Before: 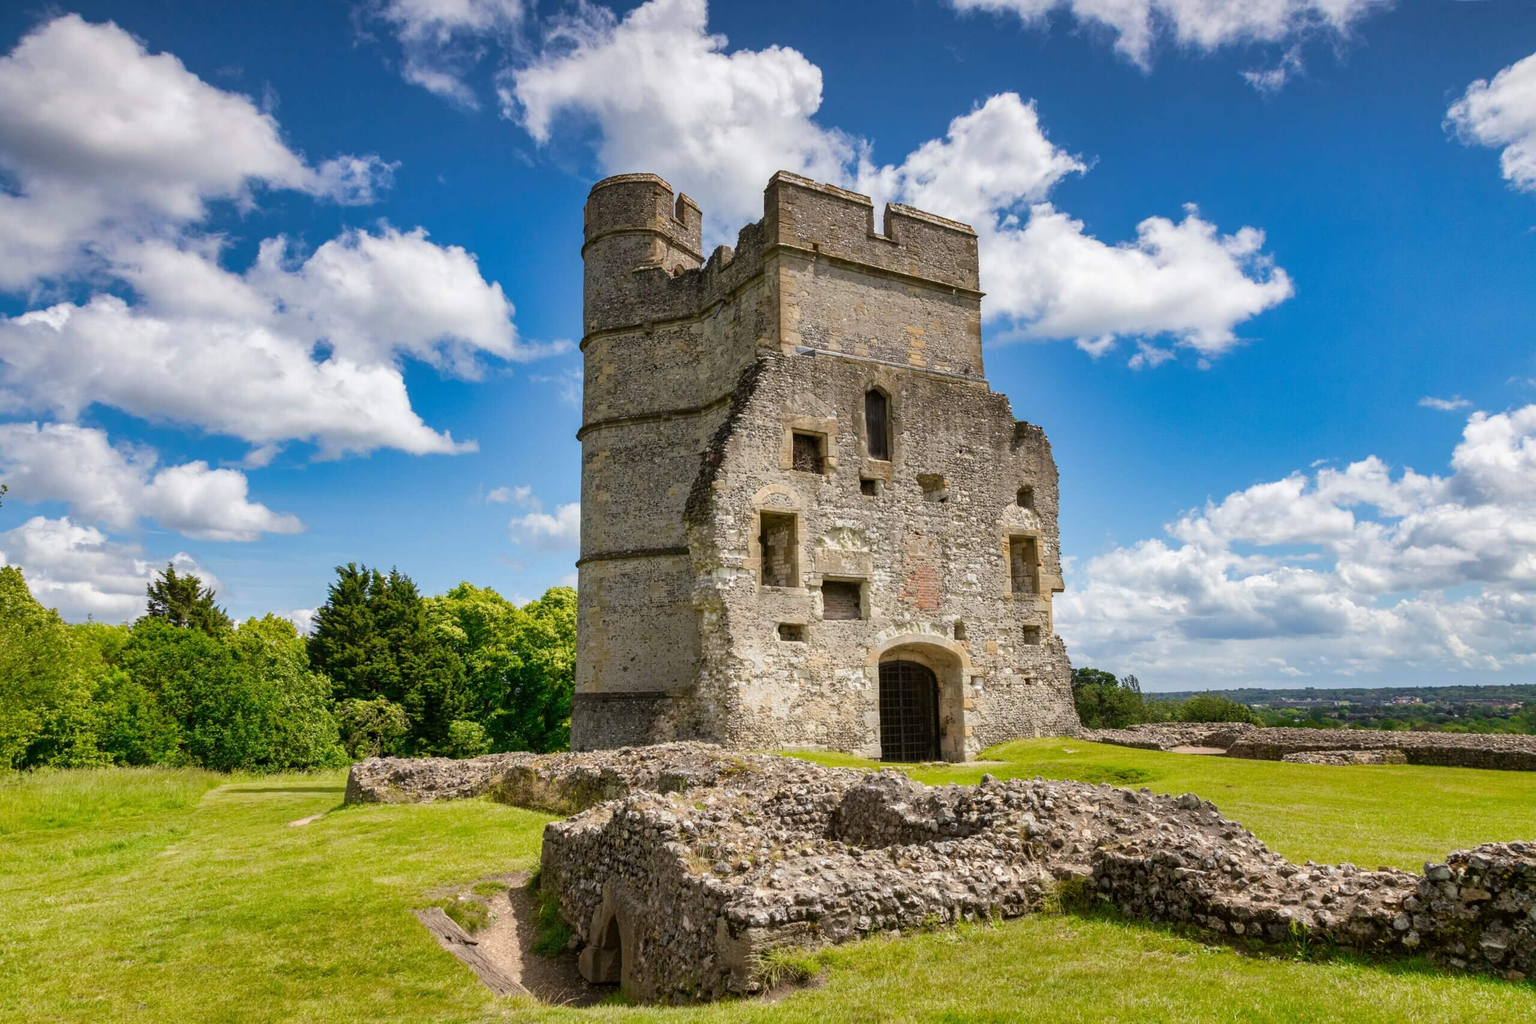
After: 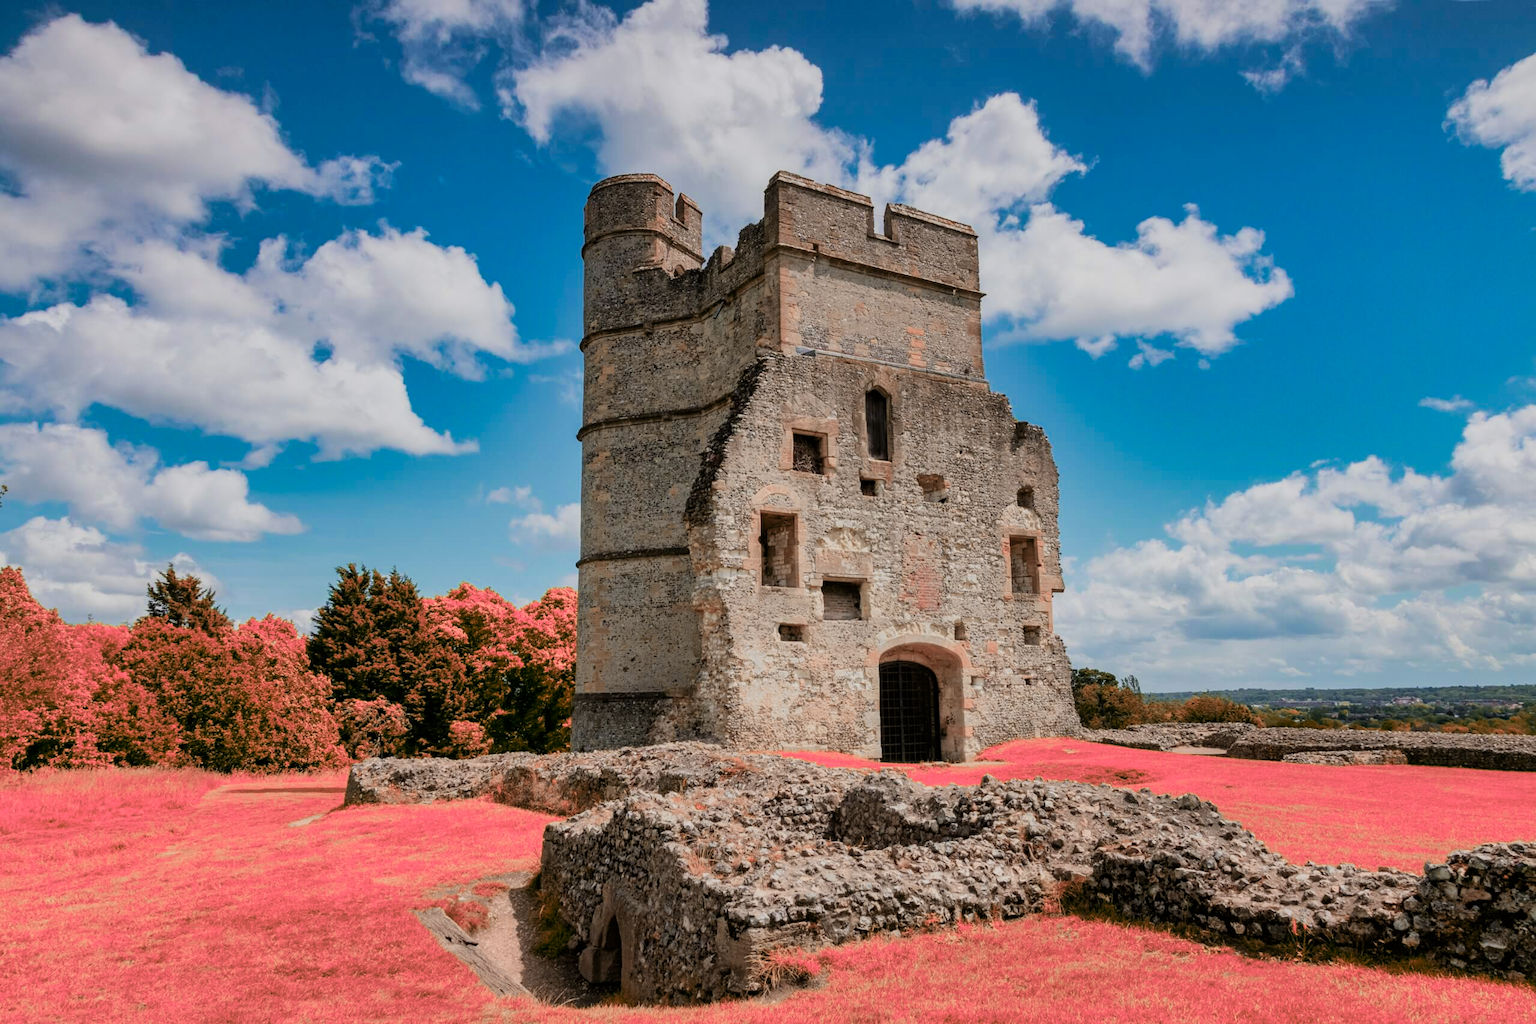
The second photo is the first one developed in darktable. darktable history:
filmic rgb: black relative exposure -7.65 EV, white relative exposure 4.56 EV, hardness 3.61, color science v6 (2022)
color zones: curves: ch2 [(0, 0.488) (0.143, 0.417) (0.286, 0.212) (0.429, 0.179) (0.571, 0.154) (0.714, 0.415) (0.857, 0.495) (1, 0.488)]
